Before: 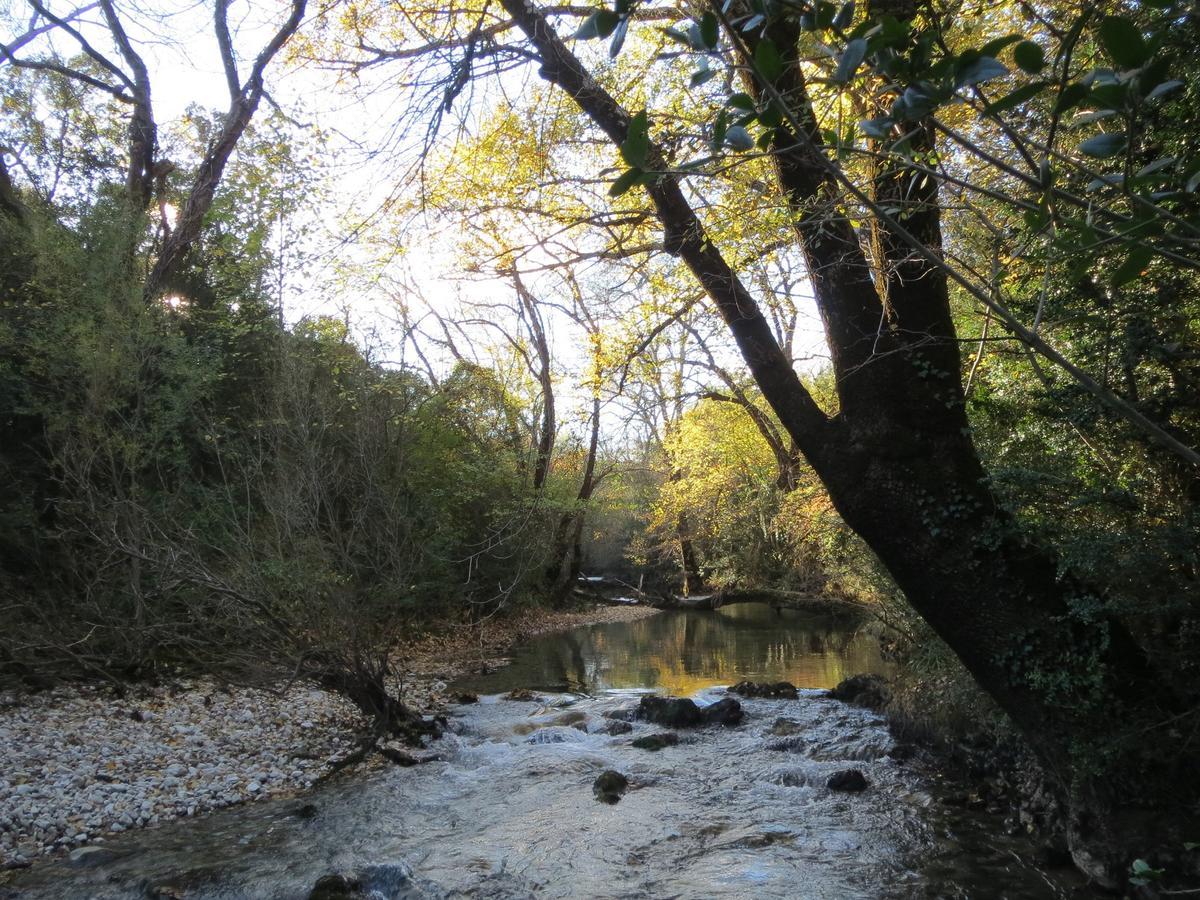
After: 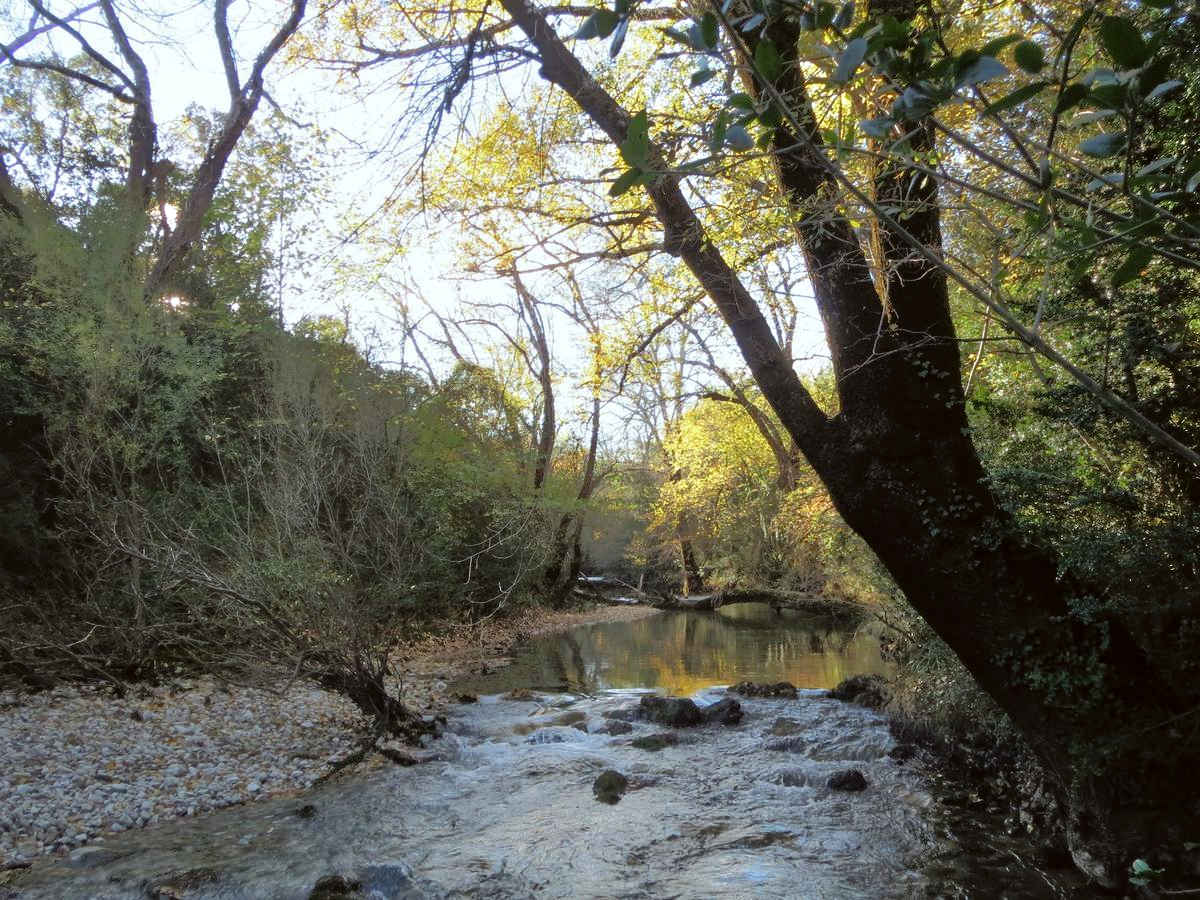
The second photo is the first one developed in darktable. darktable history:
color correction: highlights a* -2.73, highlights b* -2.09, shadows a* 2.41, shadows b* 2.73
tone equalizer: -8 EV -0.528 EV, -7 EV -0.319 EV, -6 EV -0.083 EV, -5 EV 0.413 EV, -4 EV 0.985 EV, -3 EV 0.791 EV, -2 EV -0.01 EV, -1 EV 0.14 EV, +0 EV -0.012 EV, smoothing 1
